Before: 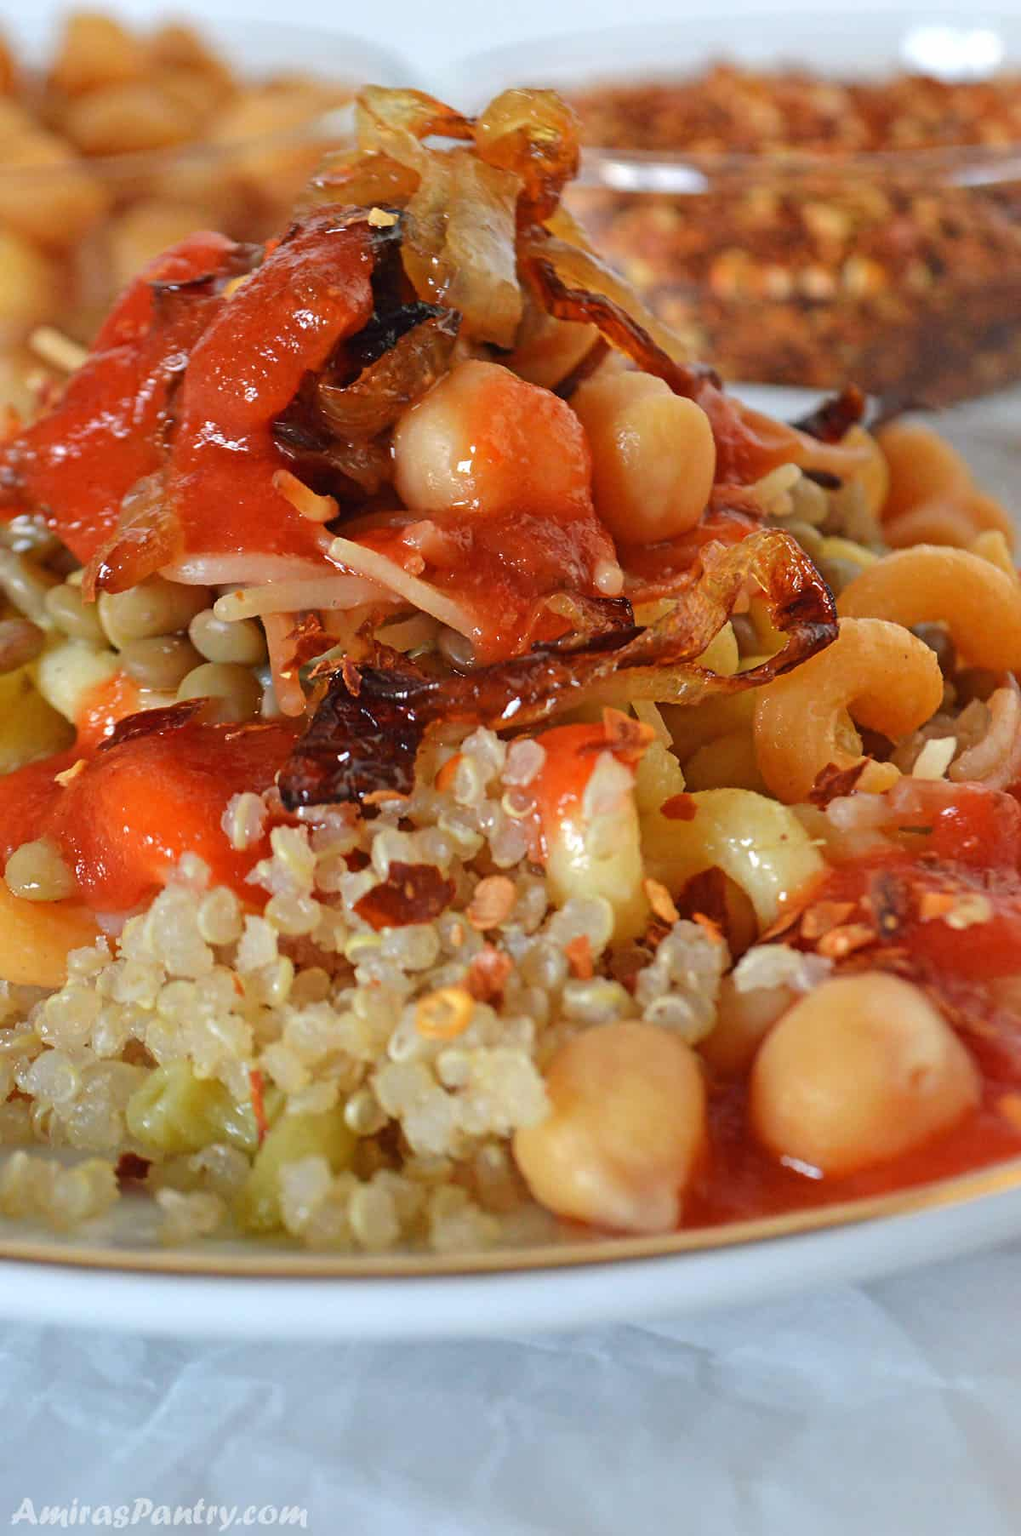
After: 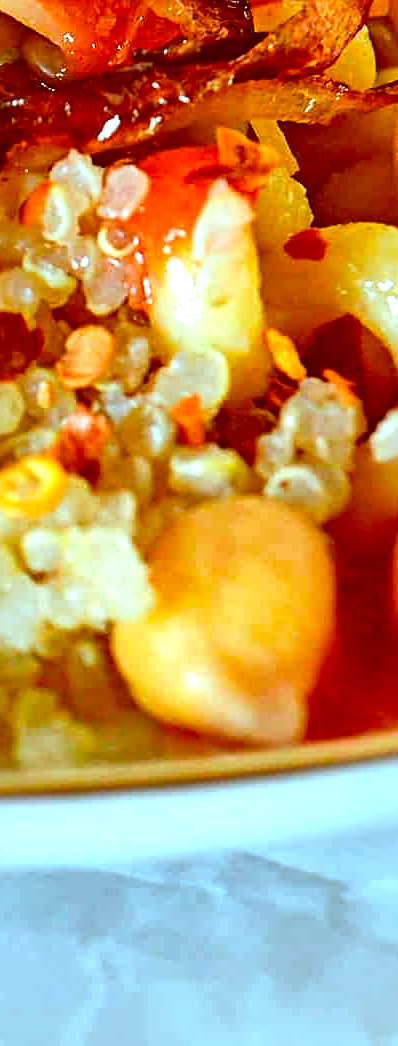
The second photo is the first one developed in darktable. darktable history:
local contrast: mode bilateral grid, contrast 25, coarseness 60, detail 151%, midtone range 0.2
crop: left 41.061%, top 39.011%, right 25.767%, bottom 3.036%
sharpen: on, module defaults
color correction: highlights a* -14.59, highlights b* -16.01, shadows a* 10.64, shadows b* 28.7
exposure: exposure 0.128 EV, compensate exposure bias true, compensate highlight preservation false
color zones: curves: ch0 [(0.224, 0.526) (0.75, 0.5)]; ch1 [(0.055, 0.526) (0.224, 0.761) (0.377, 0.526) (0.75, 0.5)]
color balance rgb: linear chroma grading › shadows 18.89%, linear chroma grading › highlights 4.382%, linear chroma grading › mid-tones 9.816%, perceptual saturation grading › global saturation -3.721%, perceptual brilliance grading › highlights 11.185%, perceptual brilliance grading › shadows -10.895%, global vibrance 20%
